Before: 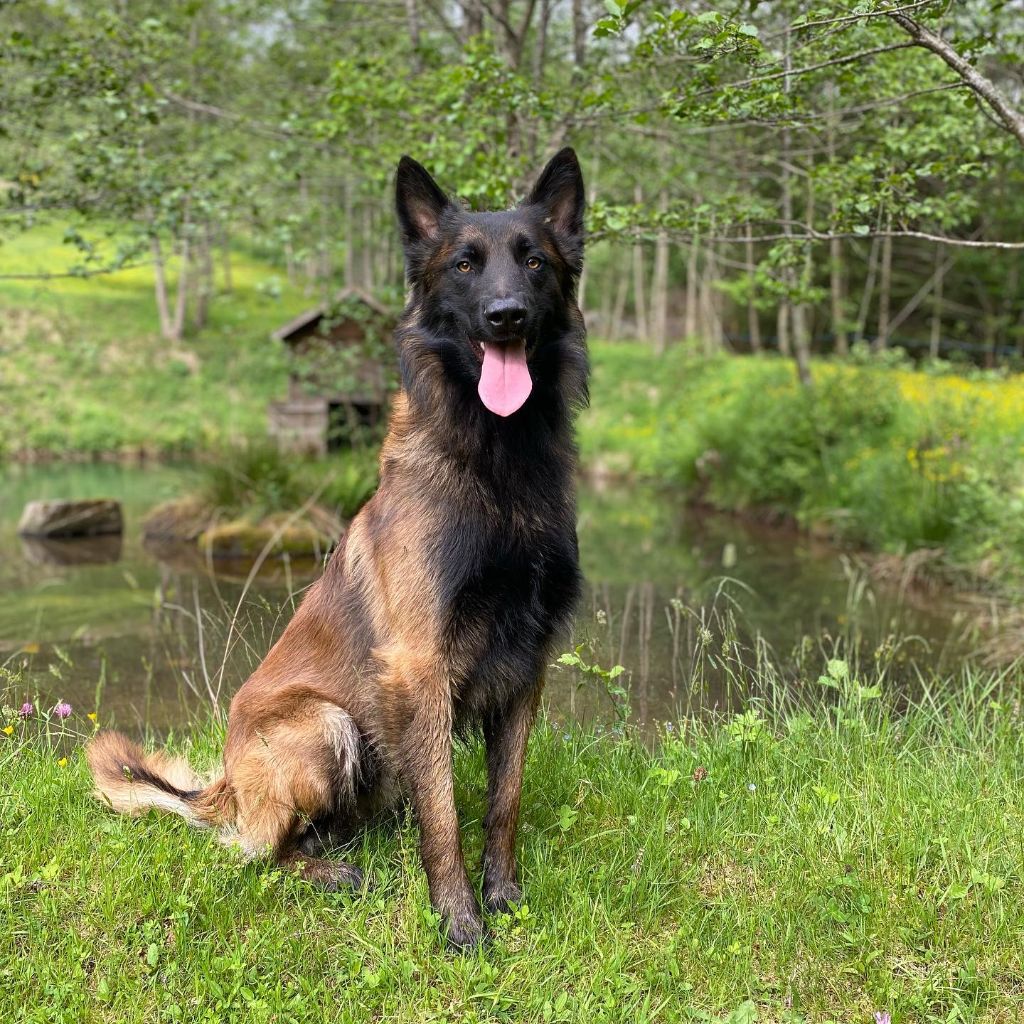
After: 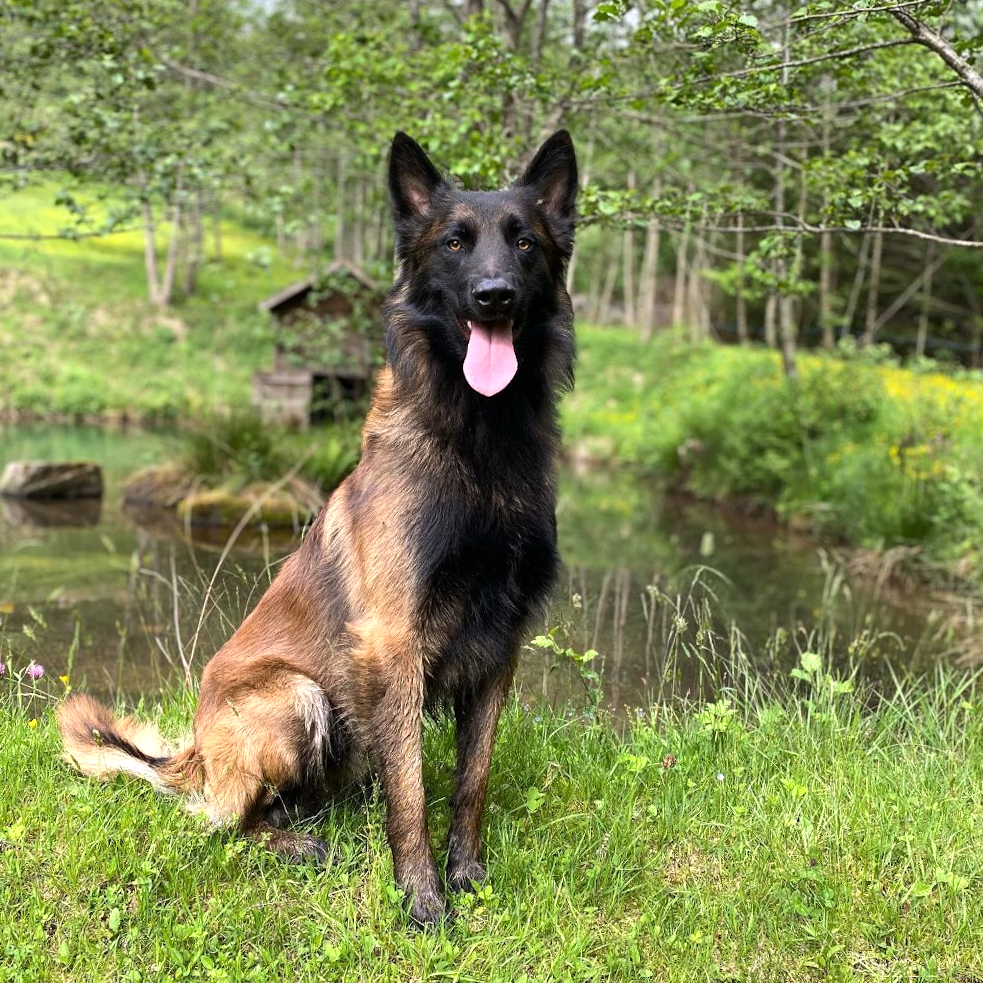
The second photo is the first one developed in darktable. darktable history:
crop and rotate: angle -2.38°
tone equalizer: -8 EV -0.417 EV, -7 EV -0.389 EV, -6 EV -0.333 EV, -5 EV -0.222 EV, -3 EV 0.222 EV, -2 EV 0.333 EV, -1 EV 0.389 EV, +0 EV 0.417 EV, edges refinement/feathering 500, mask exposure compensation -1.57 EV, preserve details no
